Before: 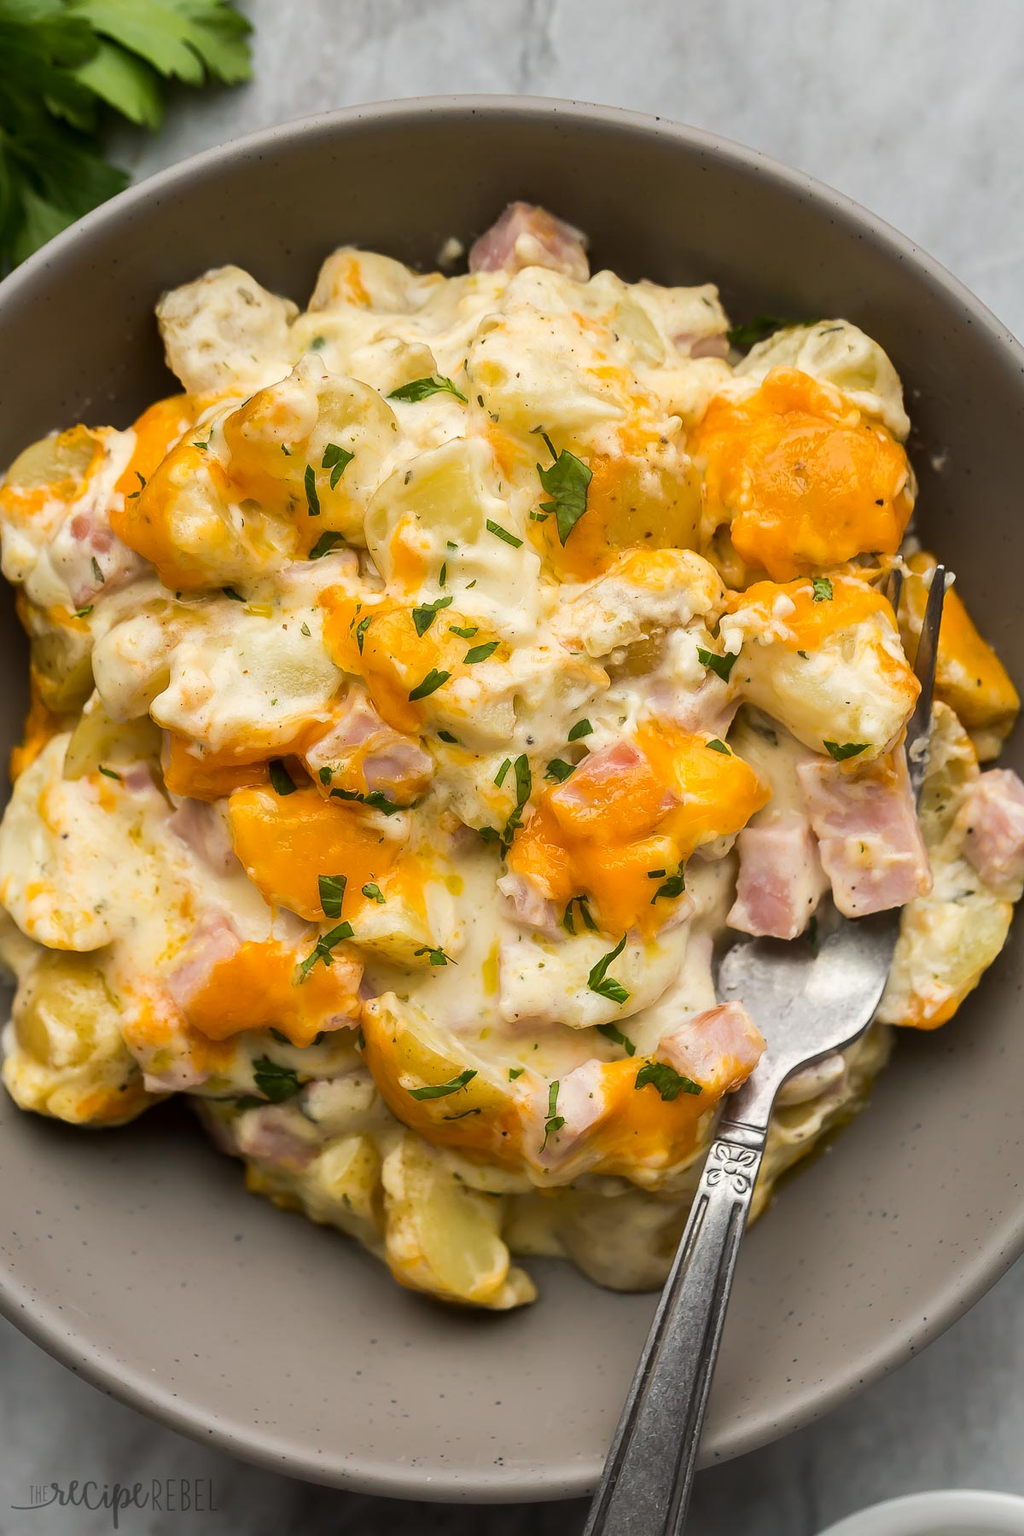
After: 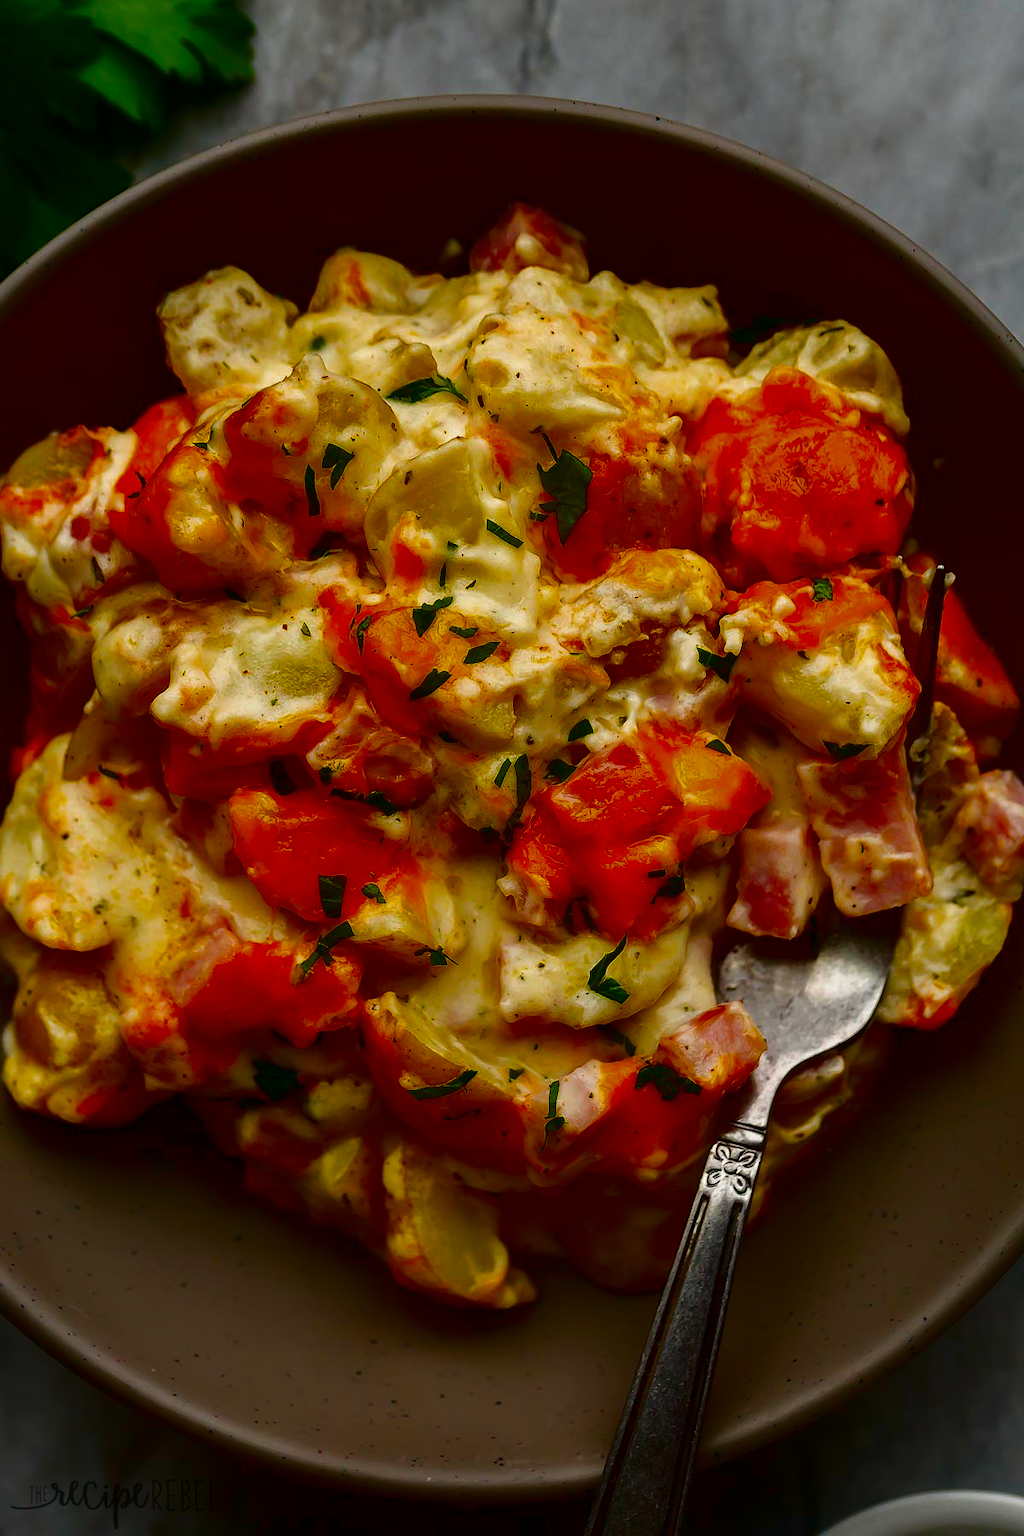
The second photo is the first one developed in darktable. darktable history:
contrast brightness saturation: brightness -0.985, saturation 0.996
